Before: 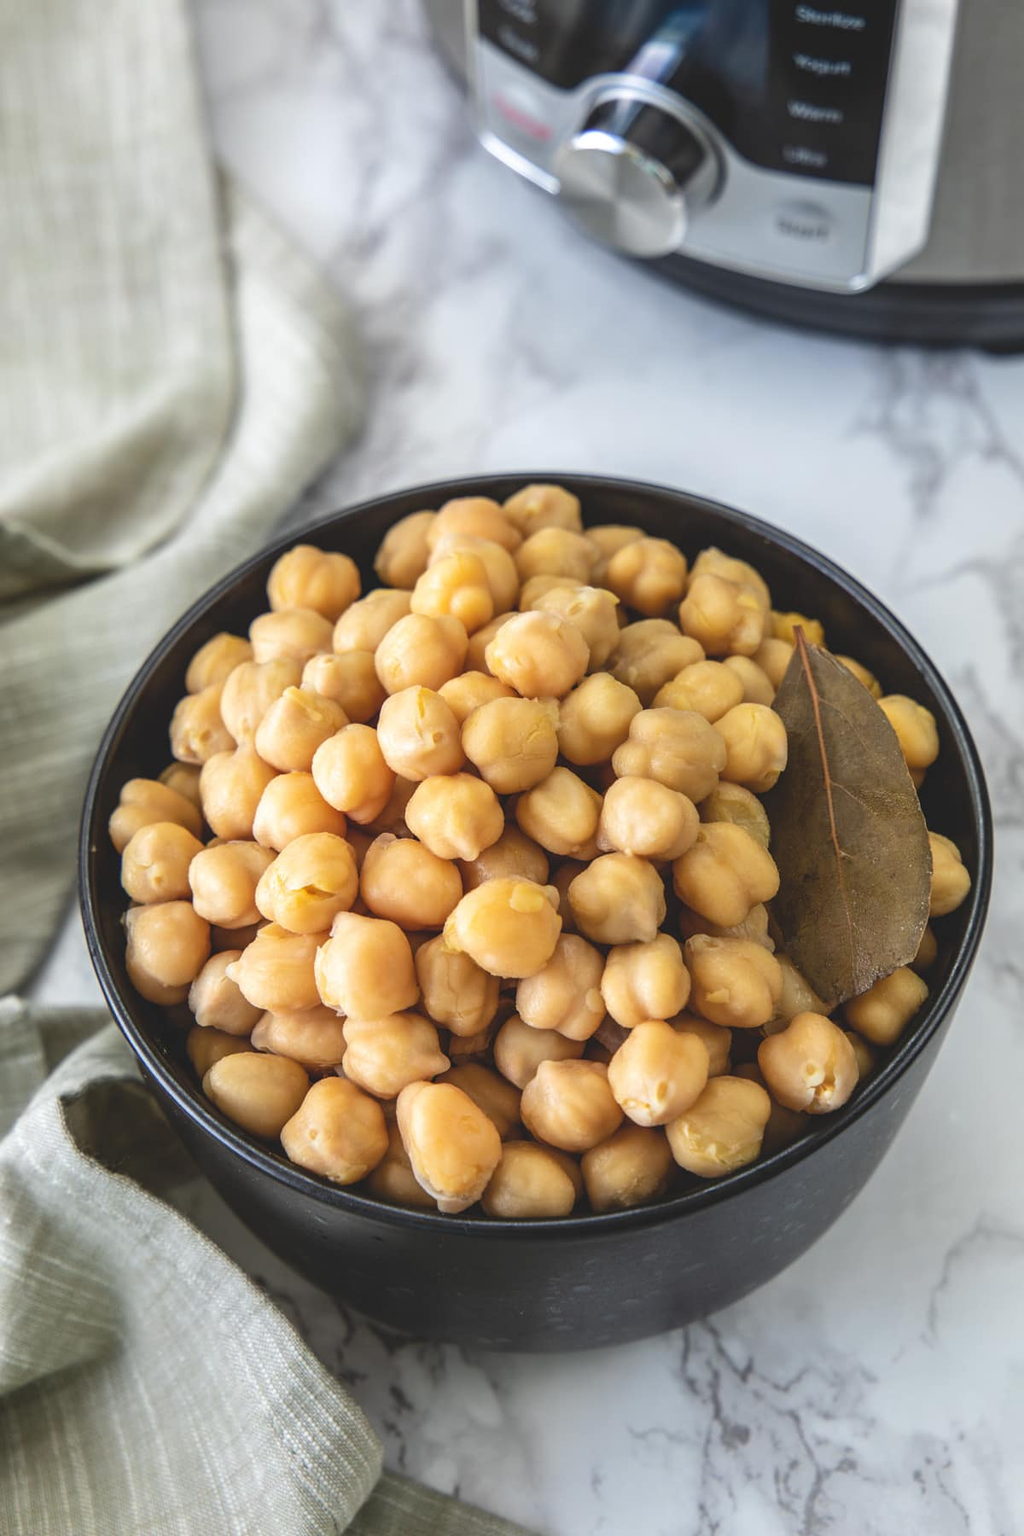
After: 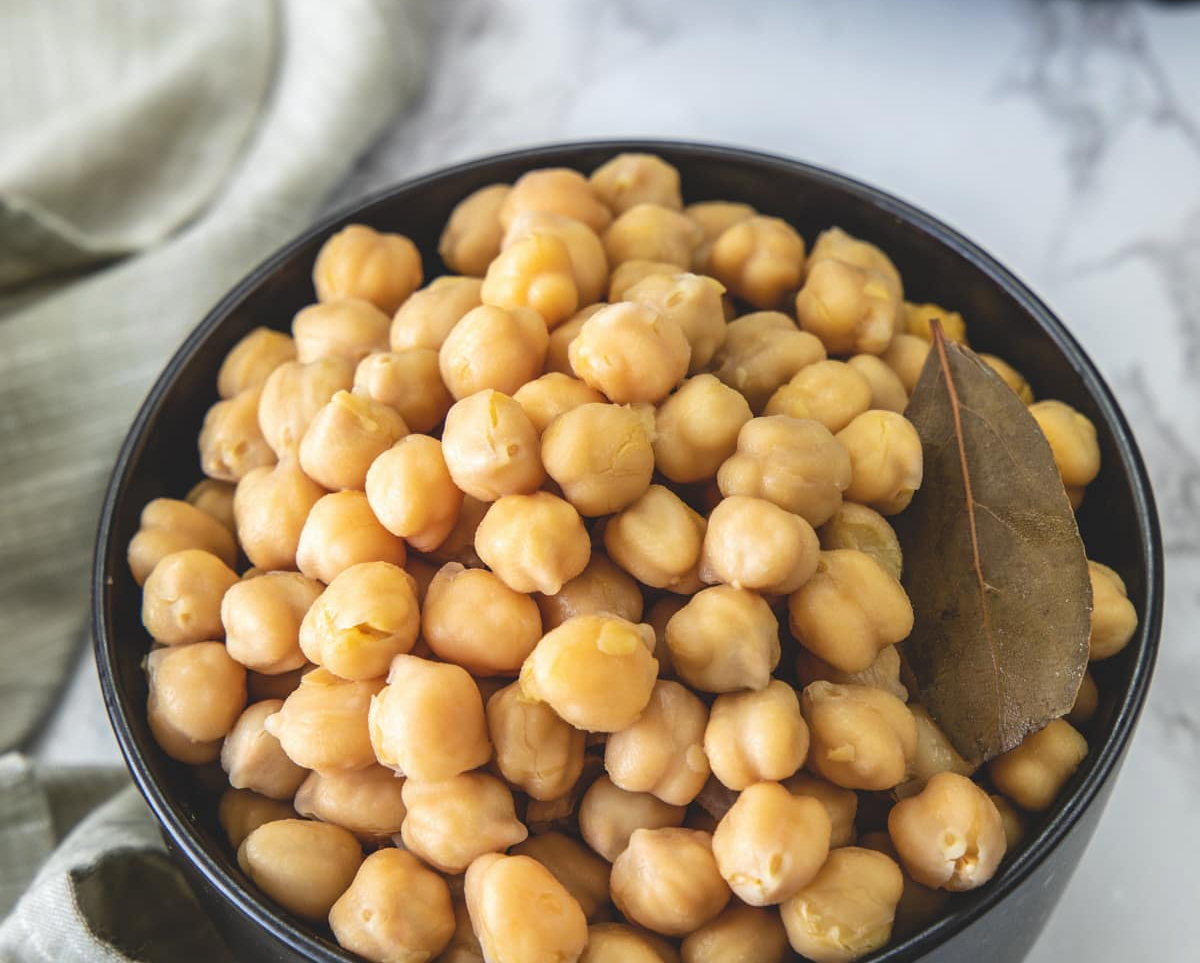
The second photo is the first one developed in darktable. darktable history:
crop and rotate: top 23.043%, bottom 23.437%
color balance: contrast -0.5%
